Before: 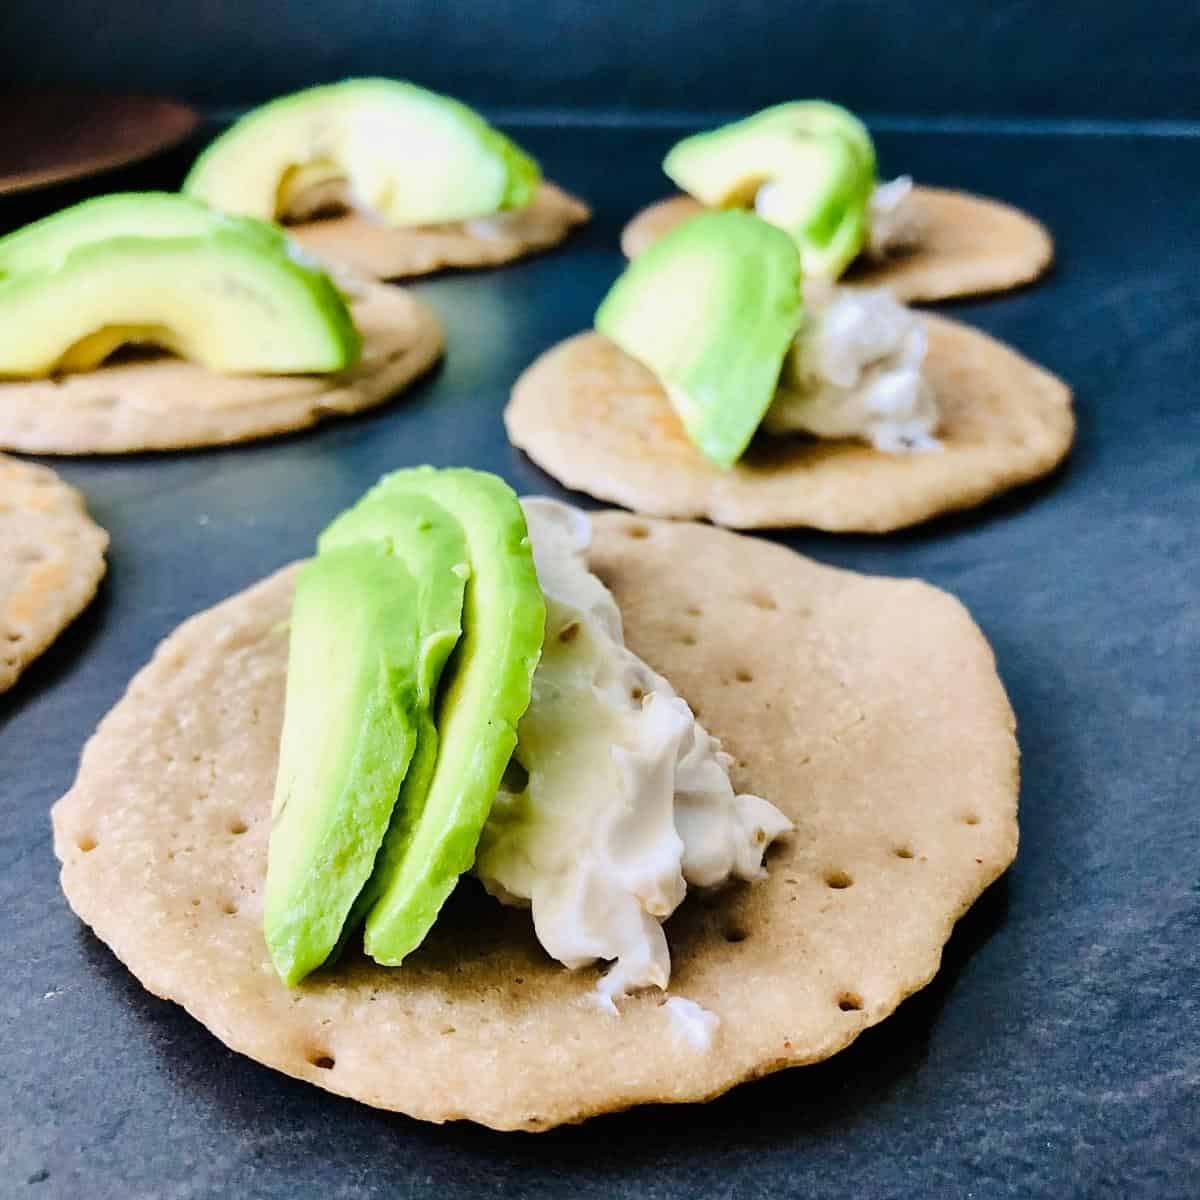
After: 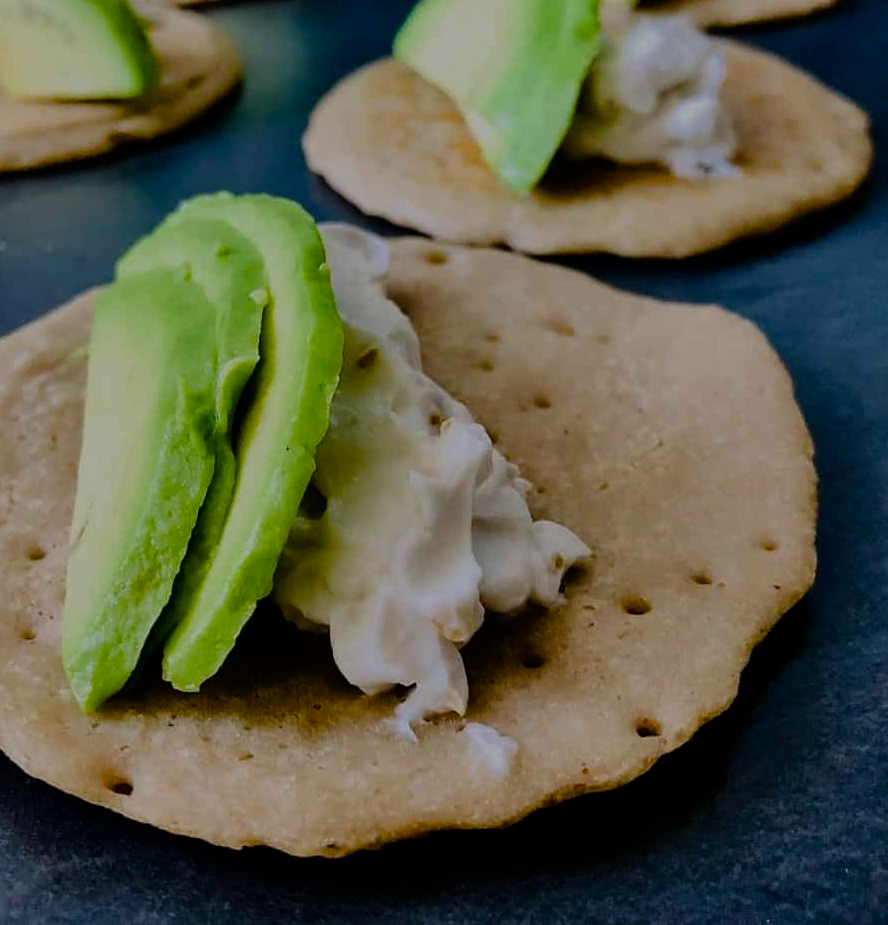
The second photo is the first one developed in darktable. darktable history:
exposure: exposure -1.468 EV, compensate highlight preservation false
color balance rgb: shadows lift › luminance -20%, power › hue 72.24°, highlights gain › luminance 15%, global offset › hue 171.6°, perceptual saturation grading › global saturation 14.09%, perceptual saturation grading › highlights -25%, perceptual saturation grading › shadows 25%, global vibrance 25%, contrast 10%
crop: left 16.871%, top 22.857%, right 9.116%
